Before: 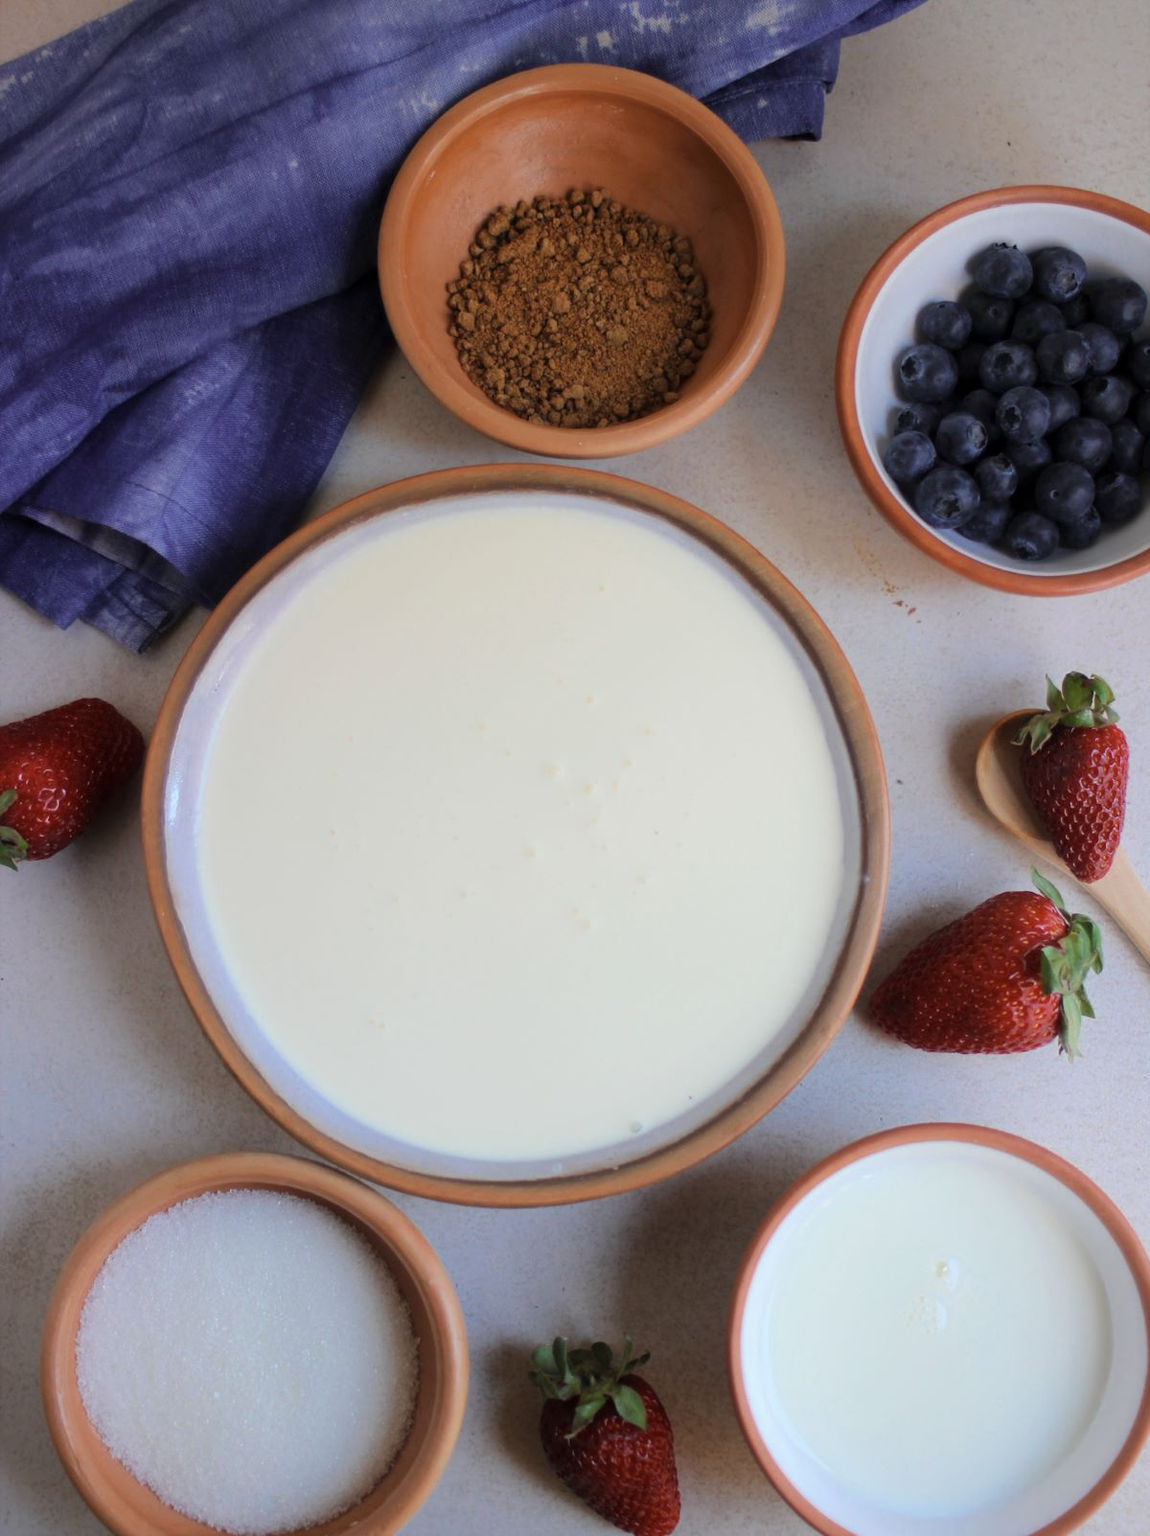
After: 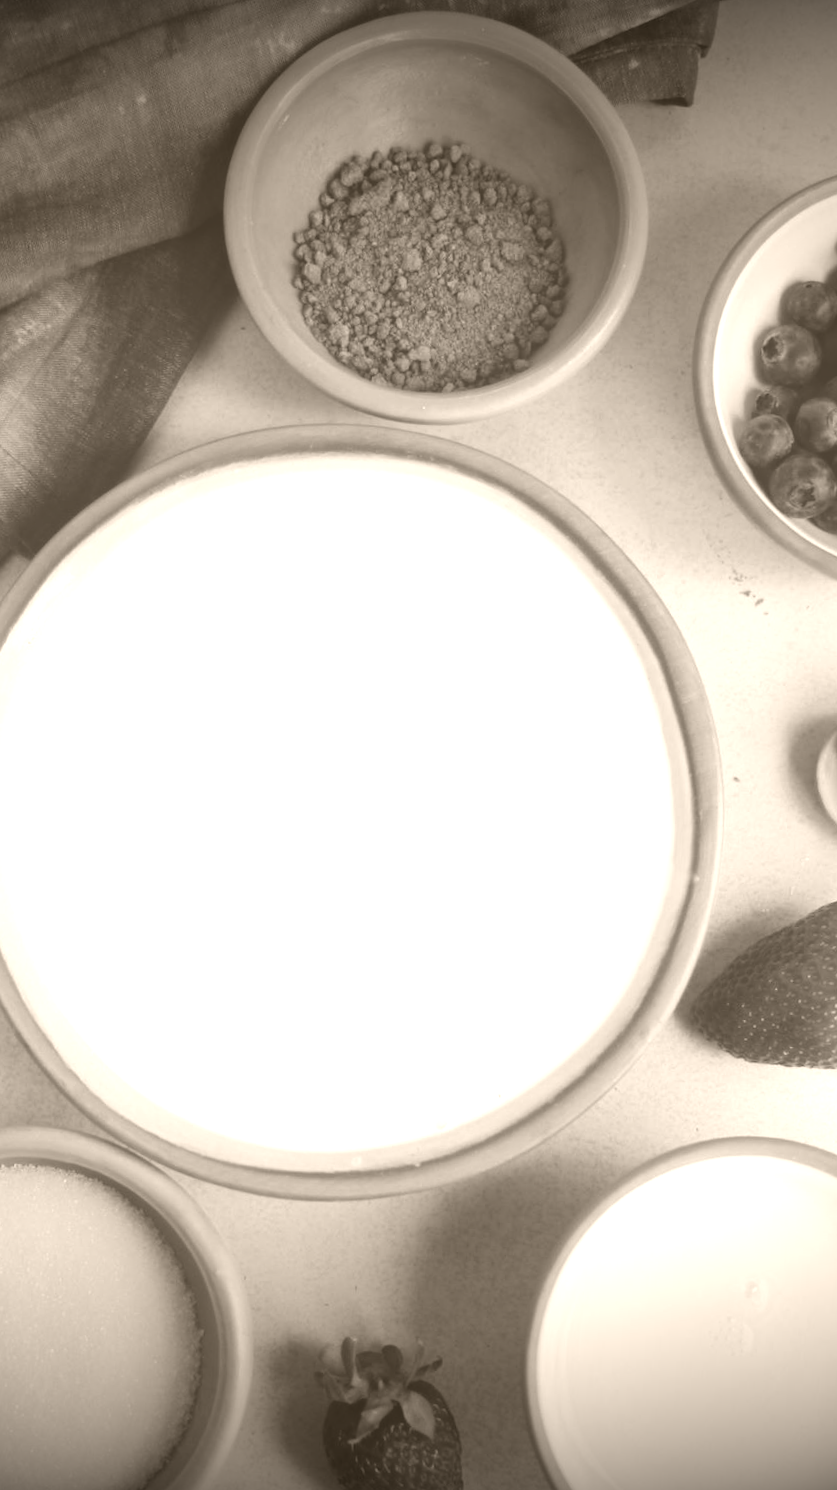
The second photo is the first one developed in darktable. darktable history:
colorize: hue 34.49°, saturation 35.33%, source mix 100%, version 1
color balance rgb: perceptual saturation grading › global saturation 20%, perceptual saturation grading › highlights -25%, perceptual saturation grading › shadows 25%
crop and rotate: angle -3.27°, left 14.277%, top 0.028%, right 10.766%, bottom 0.028%
vignetting: fall-off start 98.29%, fall-off radius 100%, brightness -1, saturation 0.5, width/height ratio 1.428
